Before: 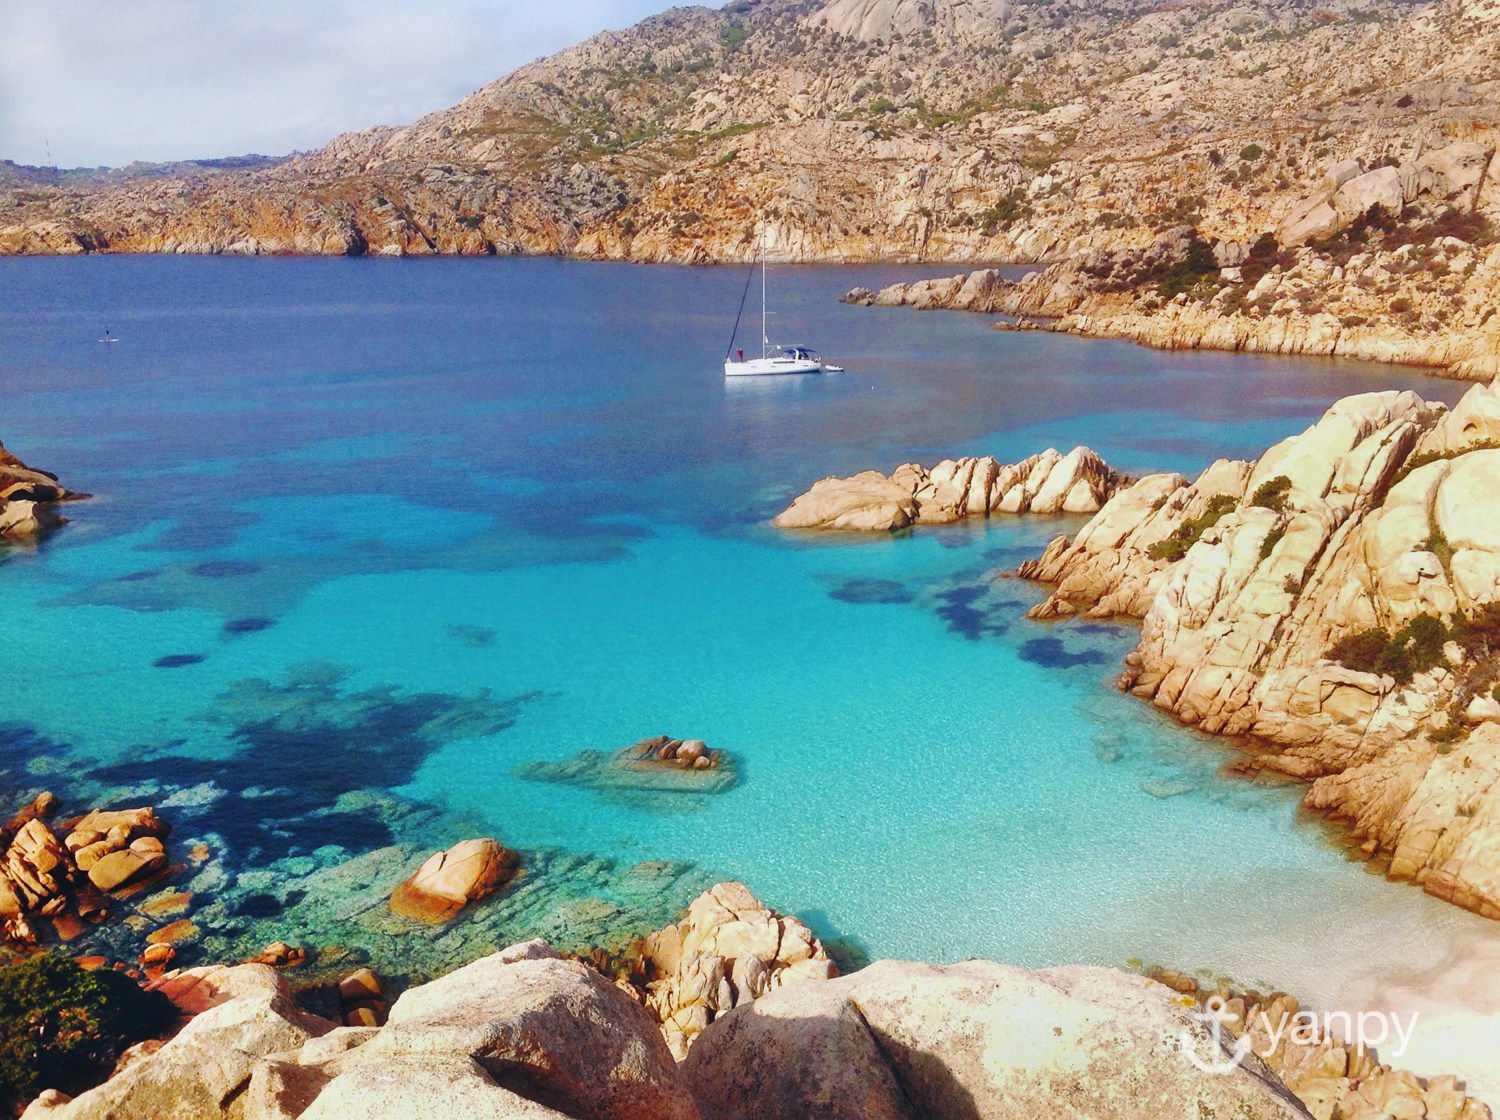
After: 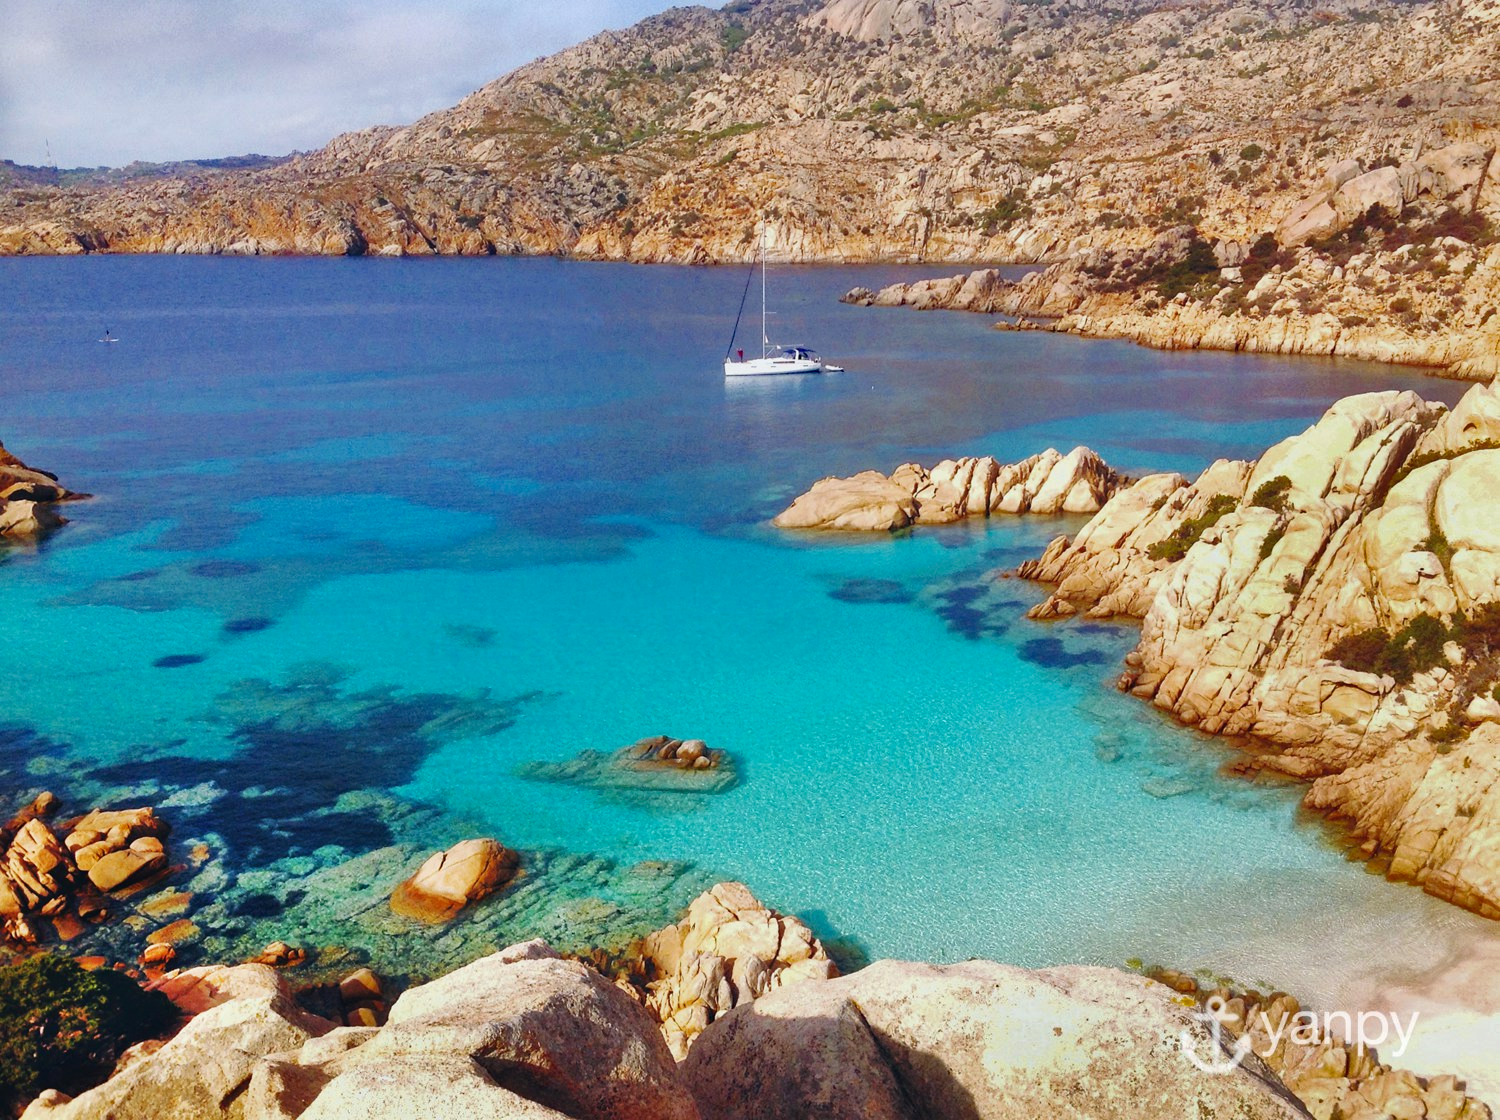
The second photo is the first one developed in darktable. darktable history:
haze removal: compatibility mode true, adaptive false
shadows and highlights: shadows 32.83, highlights -47.7, soften with gaussian
